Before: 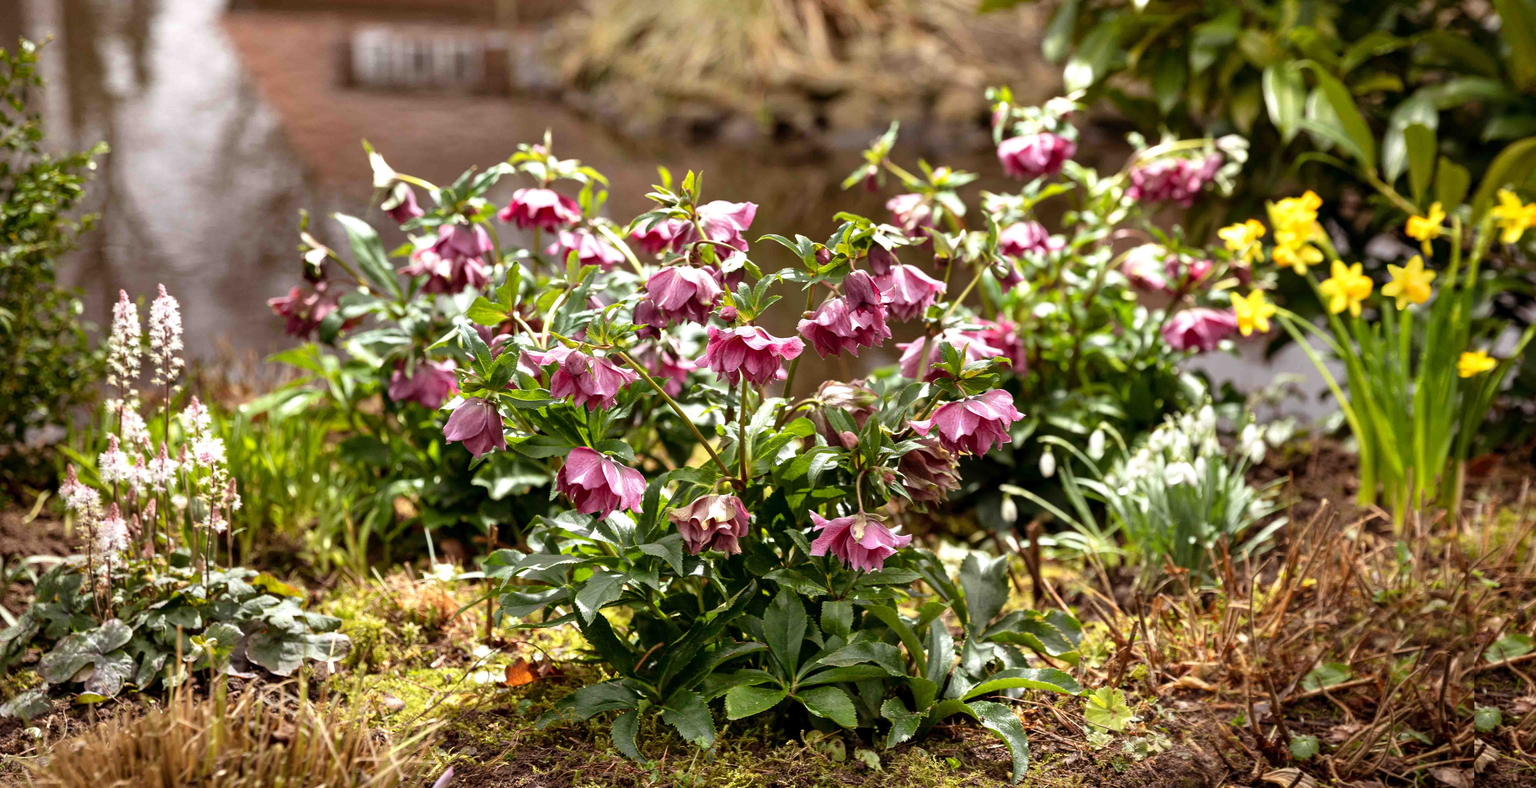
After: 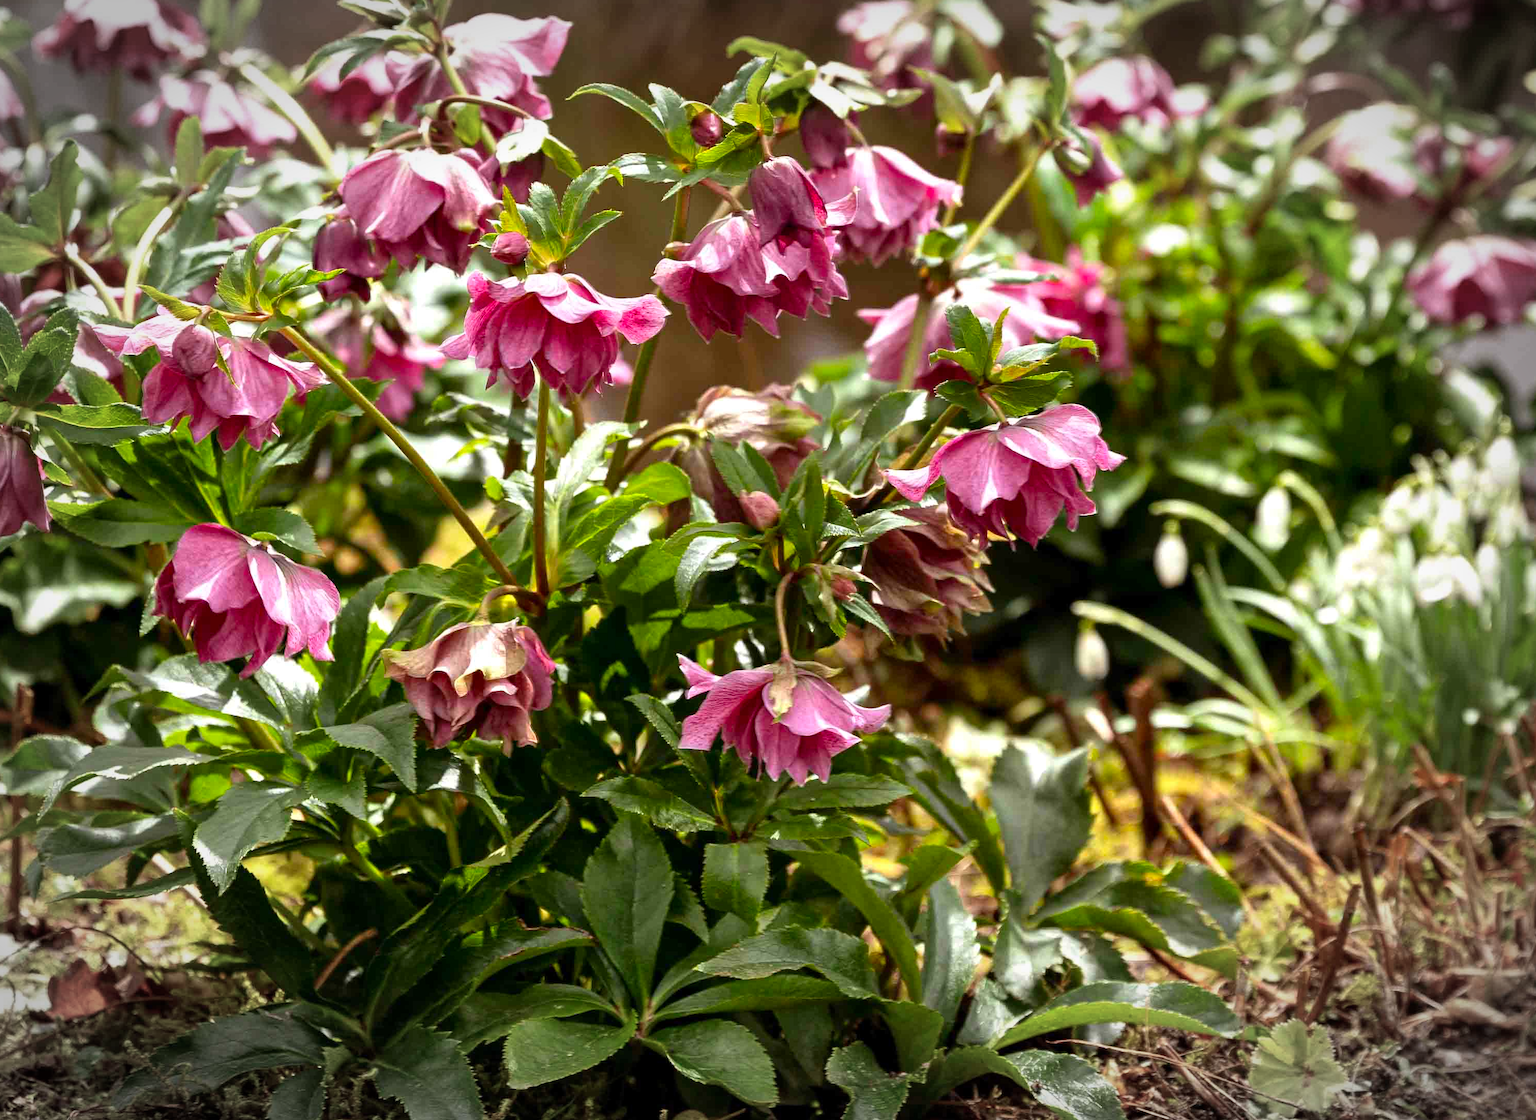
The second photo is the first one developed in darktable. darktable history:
color contrast: green-magenta contrast 1.2, blue-yellow contrast 1.2
vignetting: fall-off start 79.43%, saturation -0.649, width/height ratio 1.327, unbound false
crop: left 31.379%, top 24.658%, right 20.326%, bottom 6.628%
tone equalizer: on, module defaults
